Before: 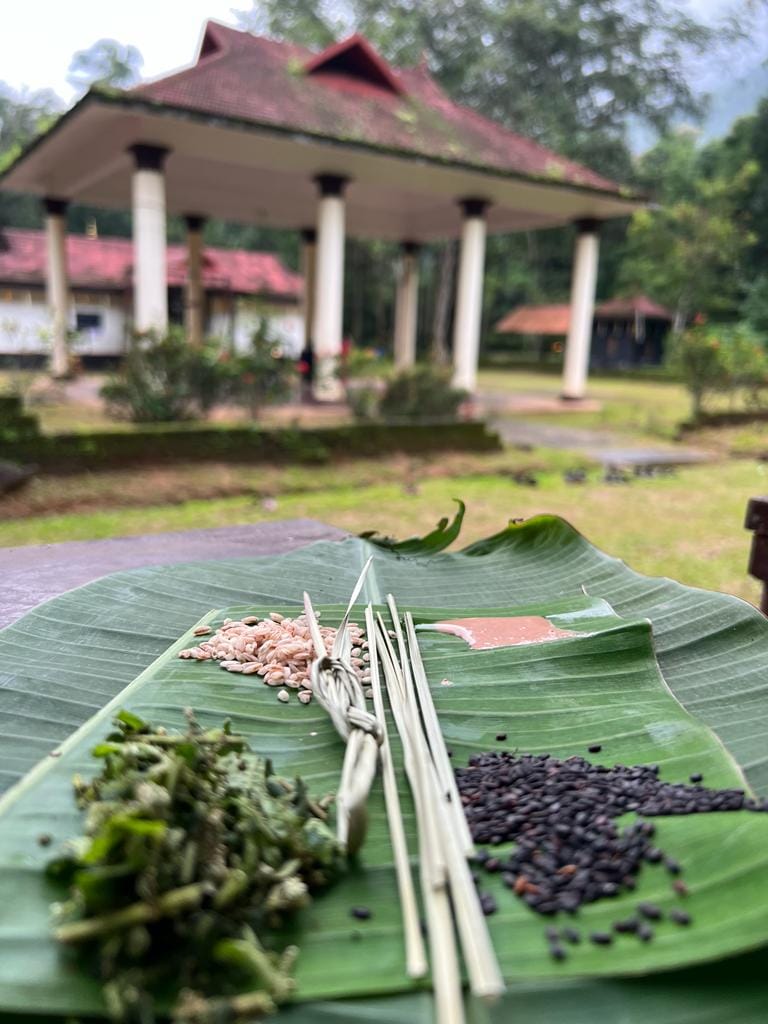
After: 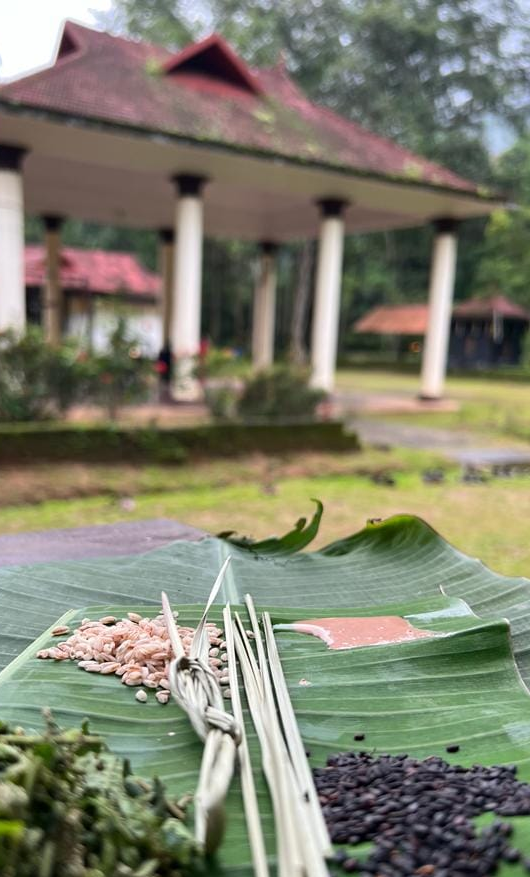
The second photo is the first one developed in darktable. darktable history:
crop: left 18.6%, right 12.372%, bottom 14.325%
